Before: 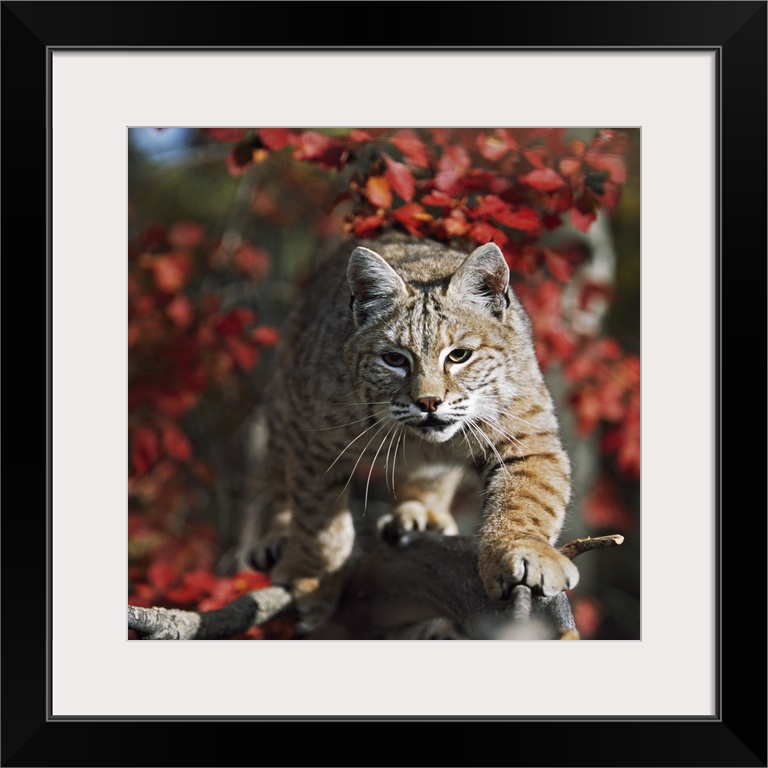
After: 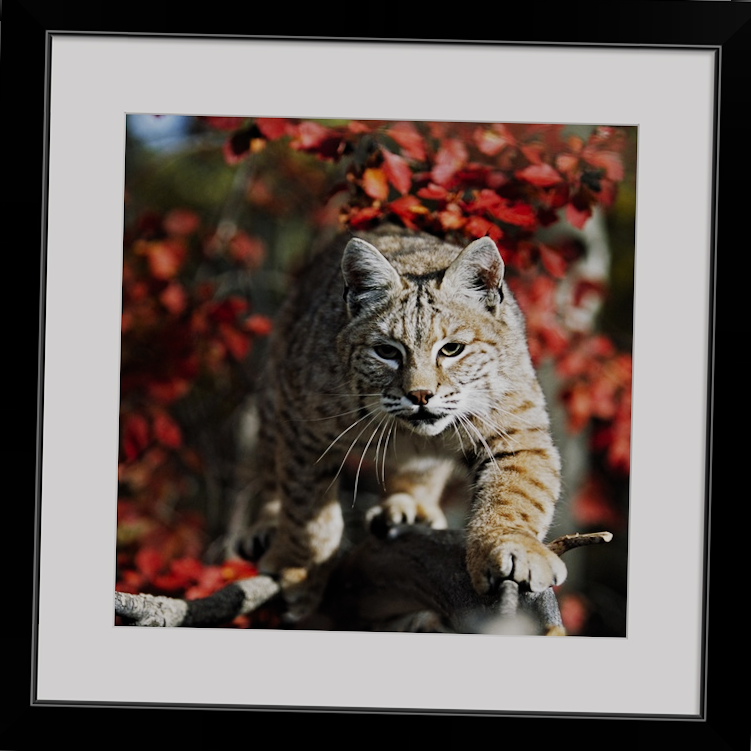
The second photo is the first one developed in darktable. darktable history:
crop and rotate: angle -1.31°
filmic rgb: black relative exposure -7.65 EV, white relative exposure 4.56 EV, hardness 3.61, contrast 1.06, add noise in highlights 0.001, preserve chrominance no, color science v3 (2019), use custom middle-gray values true, iterations of high-quality reconstruction 0, contrast in highlights soft
